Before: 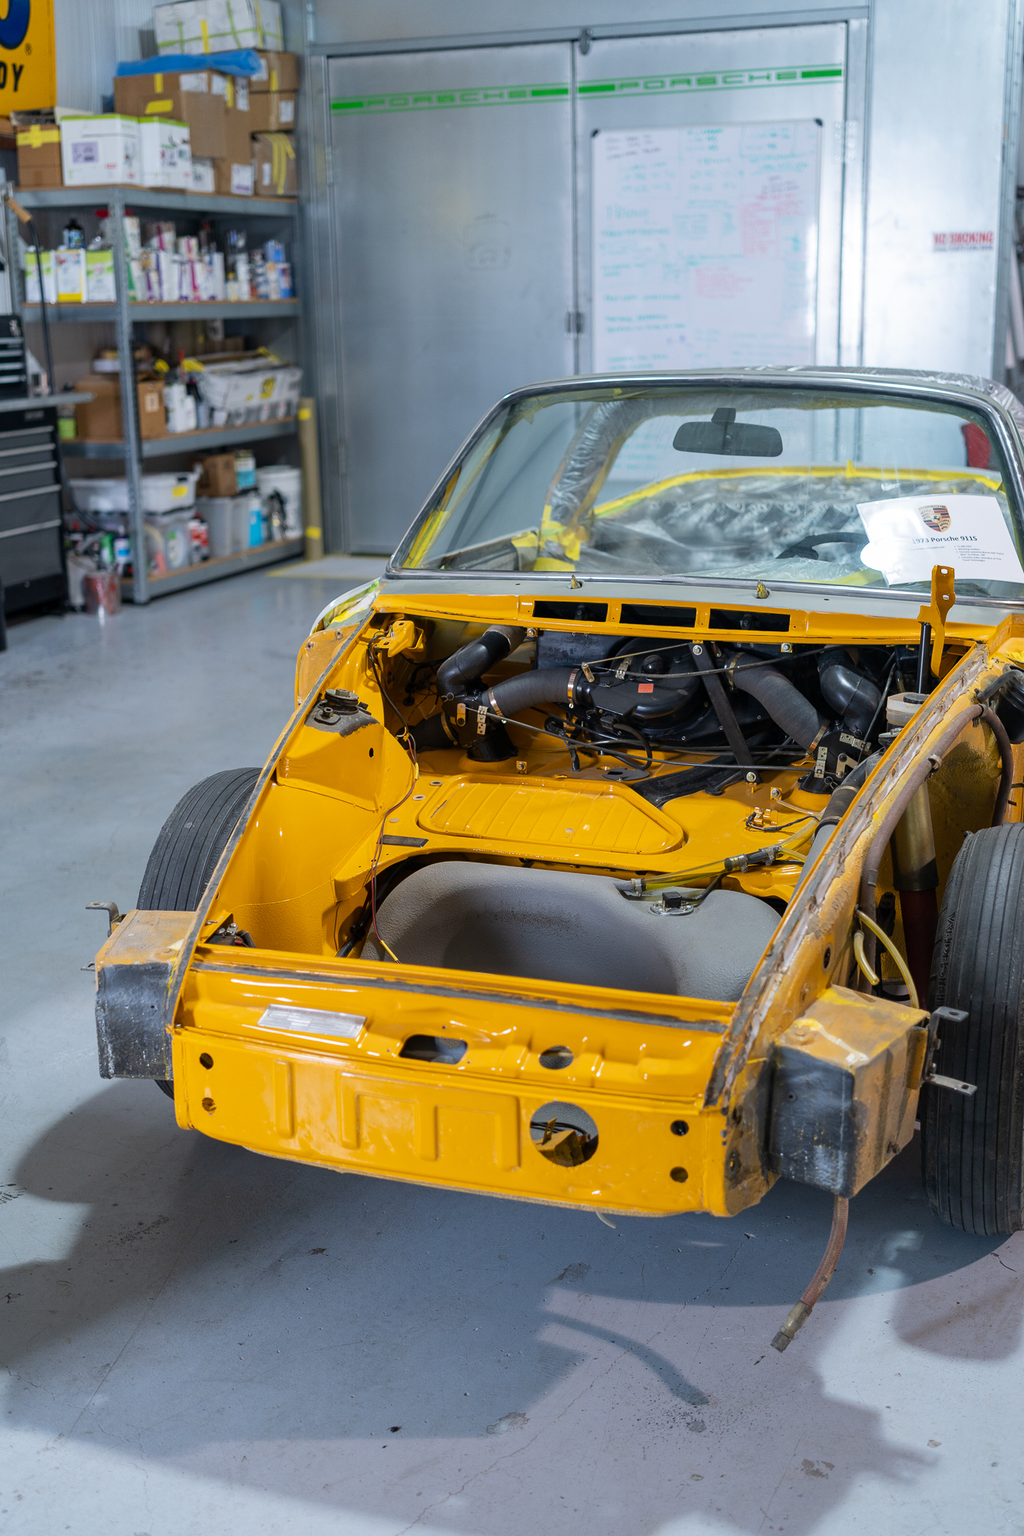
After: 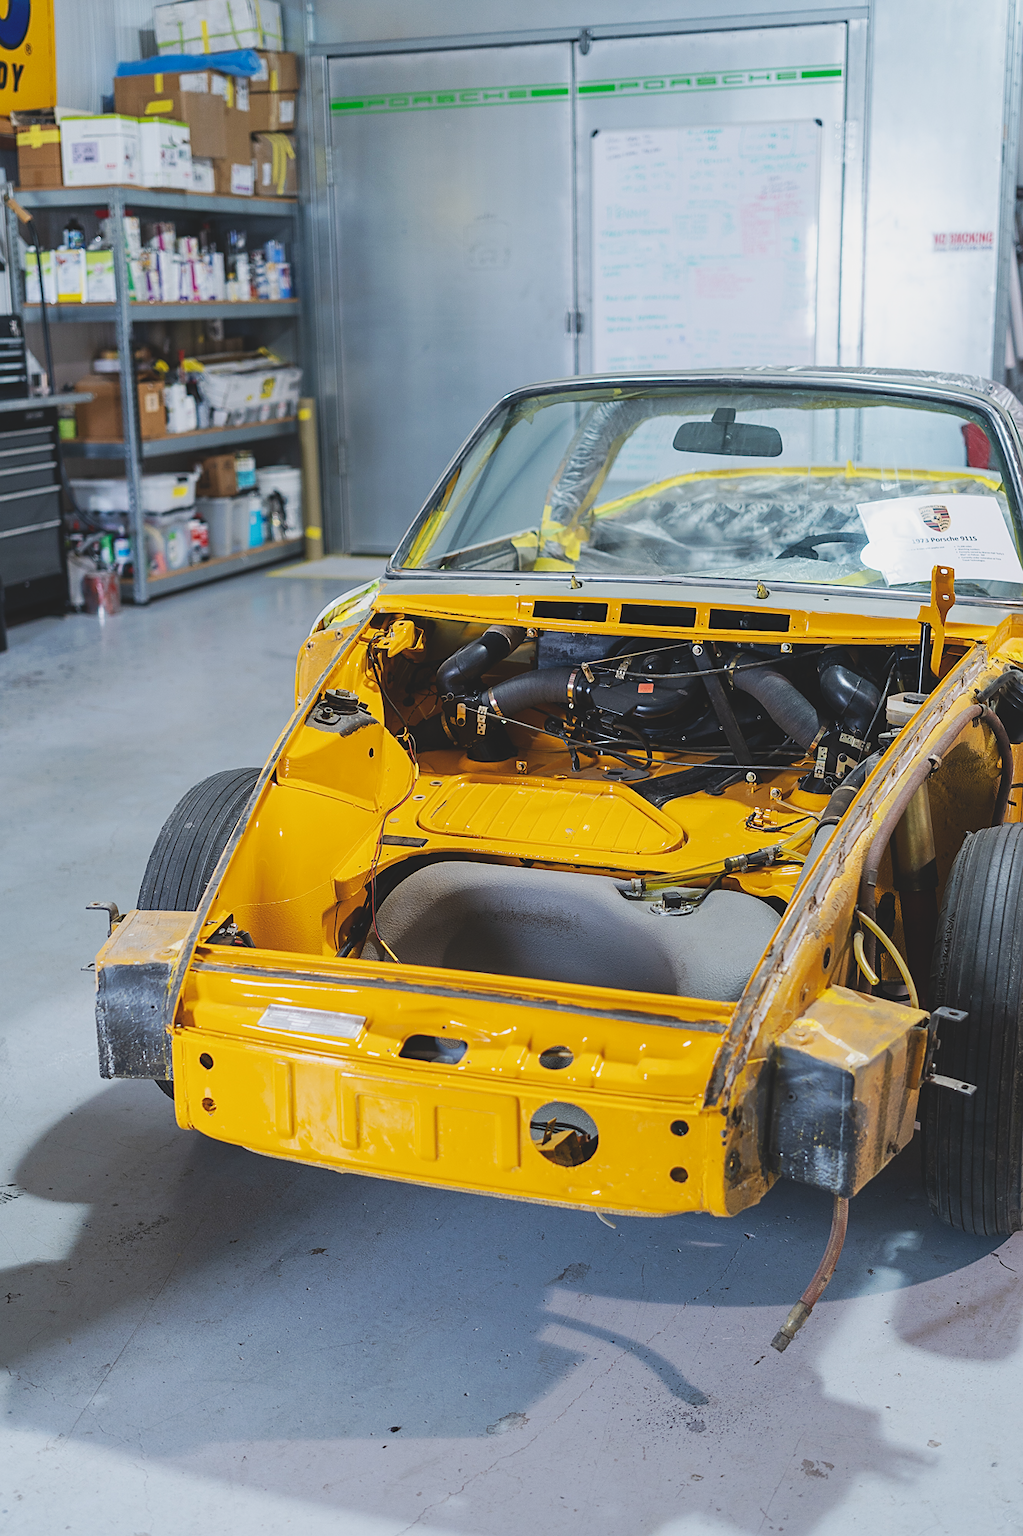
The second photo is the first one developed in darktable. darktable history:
sharpen: on, module defaults
base curve: curves: ch0 [(0, 0) (0.036, 0.025) (0.121, 0.166) (0.206, 0.329) (0.605, 0.79) (1, 1)], preserve colors none
exposure: black level correction -0.036, exposure -0.497 EV, compensate highlight preservation false
